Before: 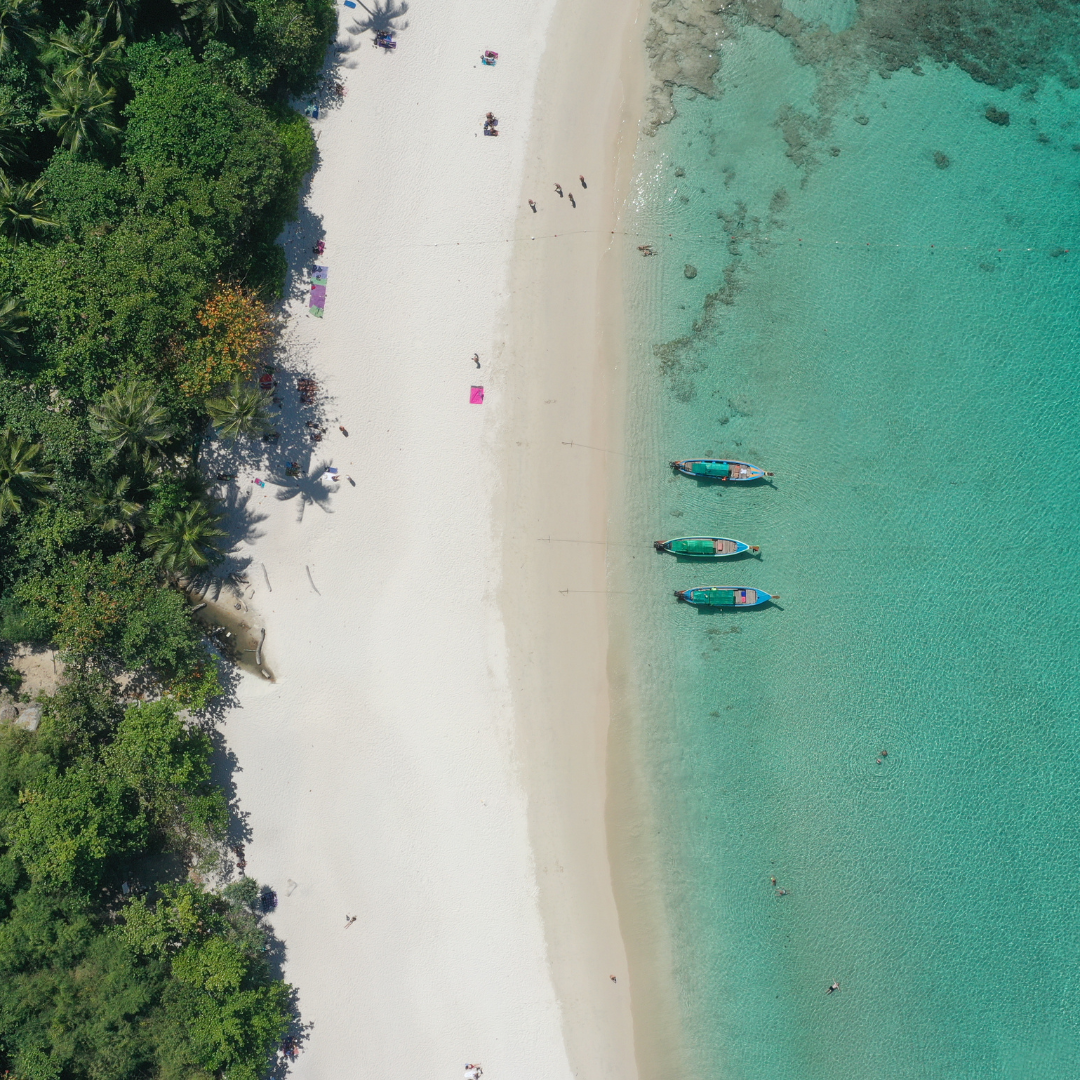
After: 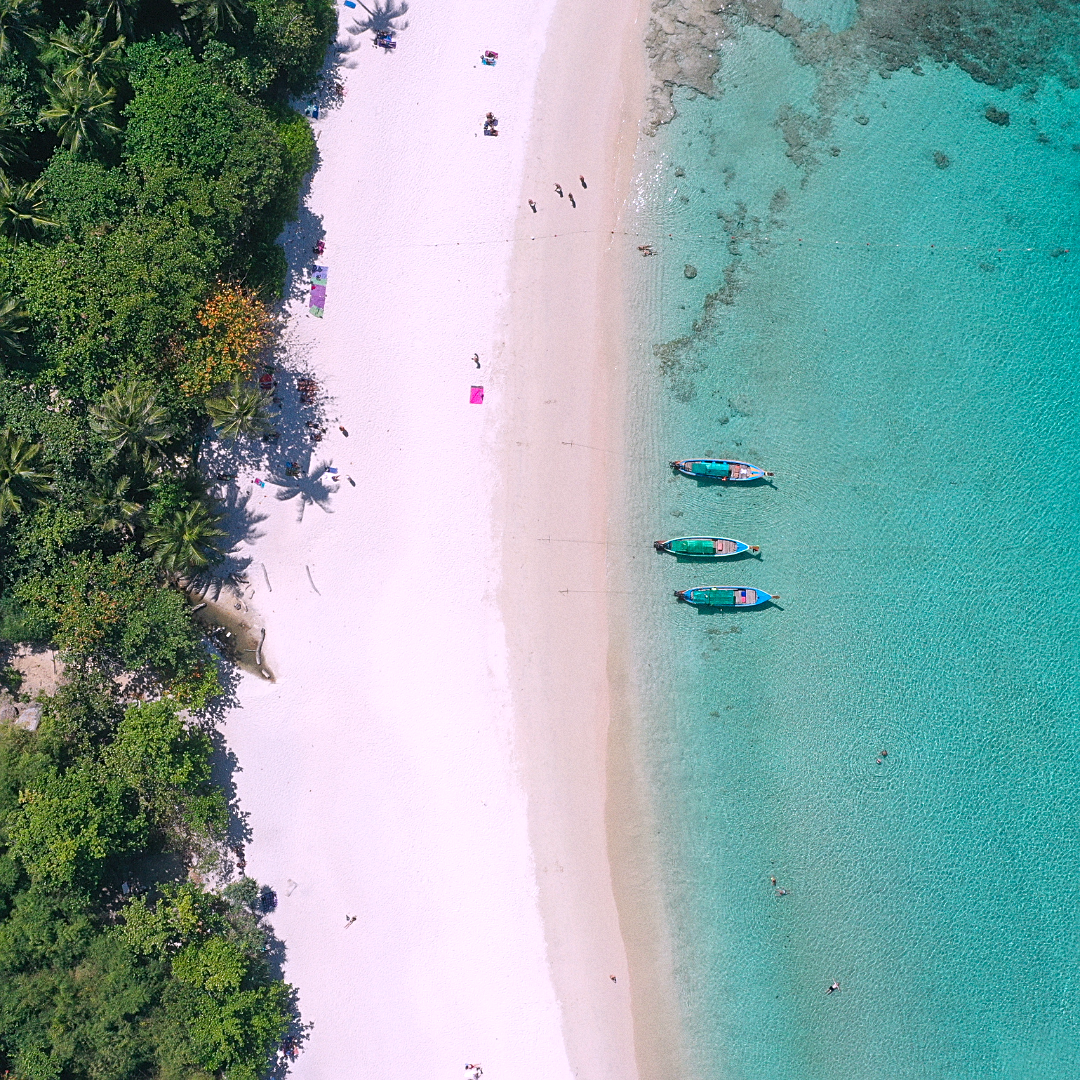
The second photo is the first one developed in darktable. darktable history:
exposure: exposure 0.2 EV, compensate highlight preservation false
contrast brightness saturation: contrast 0.04, saturation 0.16
white balance: red 1.066, blue 1.119
sharpen: on, module defaults
grain: on, module defaults
